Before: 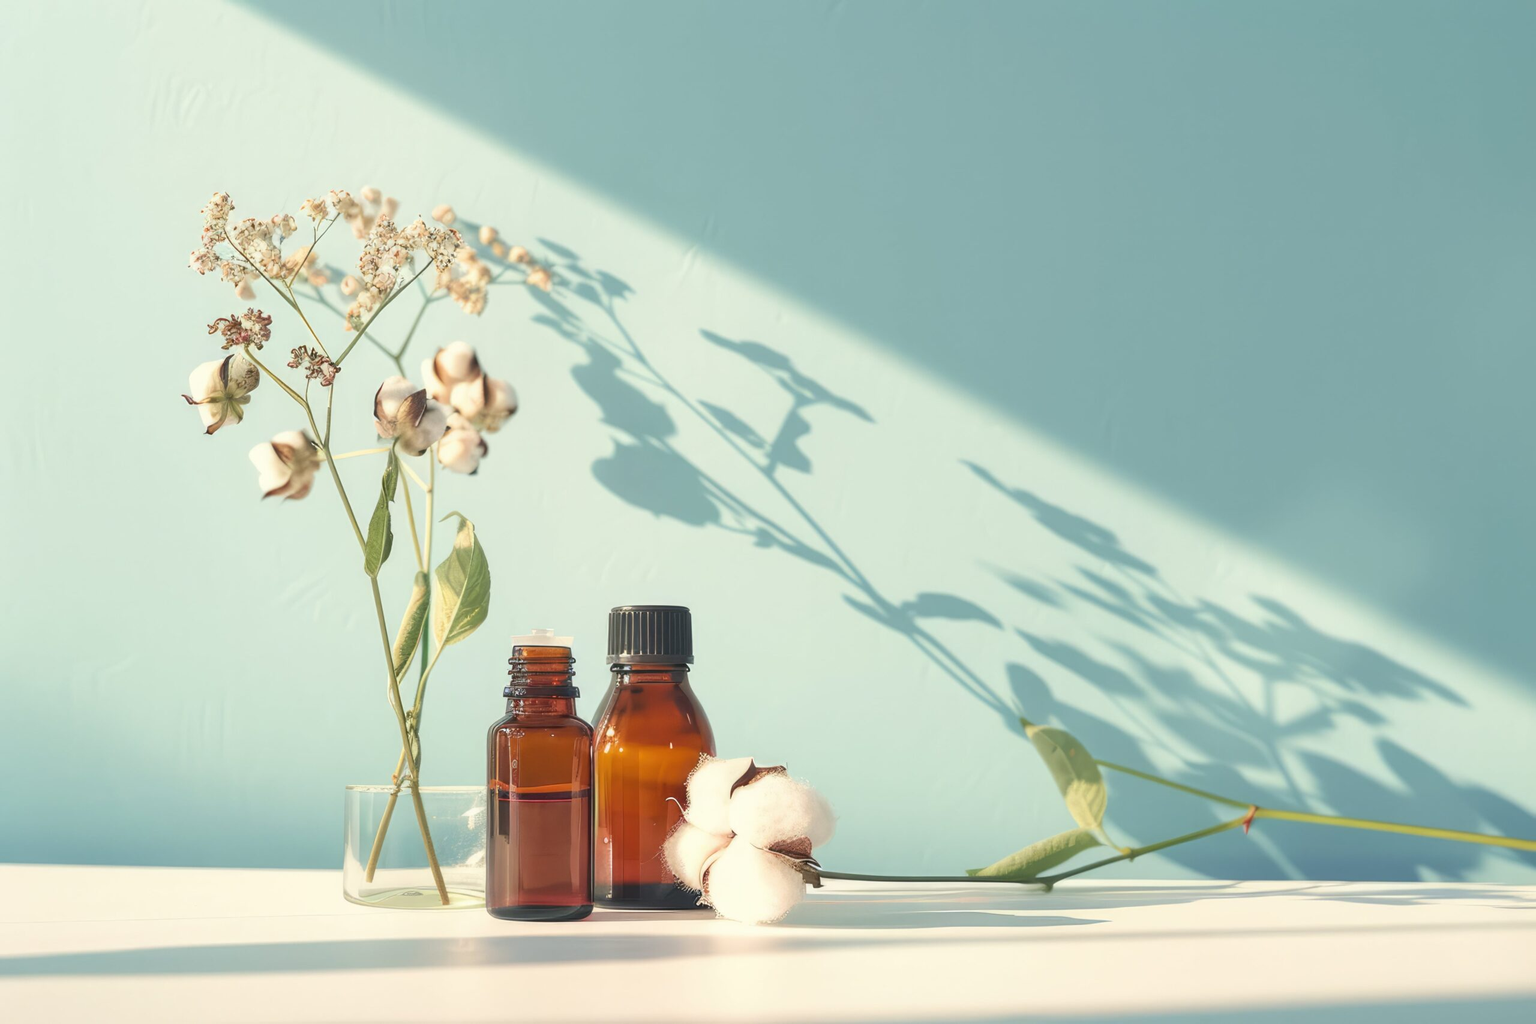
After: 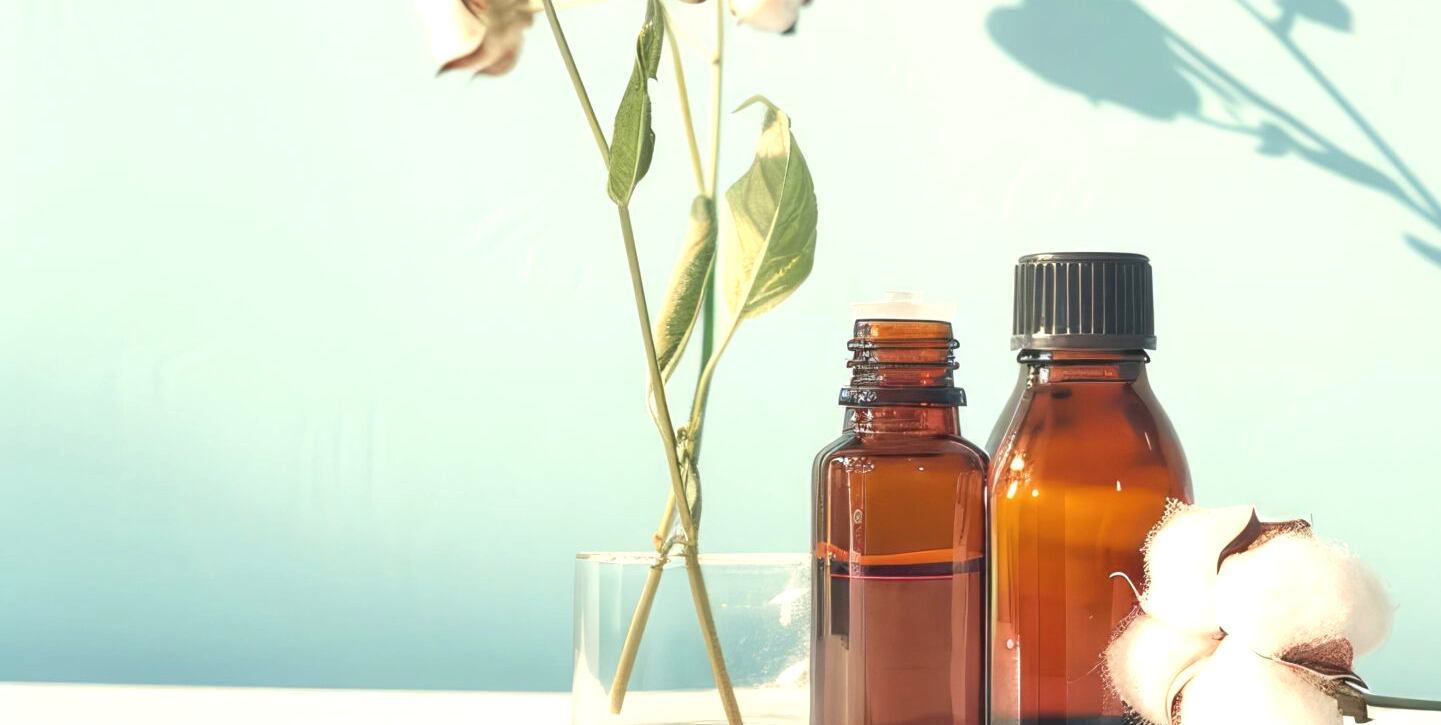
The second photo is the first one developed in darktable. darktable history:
tone equalizer: -8 EV -0.378 EV, -7 EV -0.382 EV, -6 EV -0.297 EV, -5 EV -0.229 EV, -3 EV 0.207 EV, -2 EV 0.356 EV, -1 EV 0.363 EV, +0 EV 0.4 EV
crop: top 44.4%, right 43.687%, bottom 13.085%
